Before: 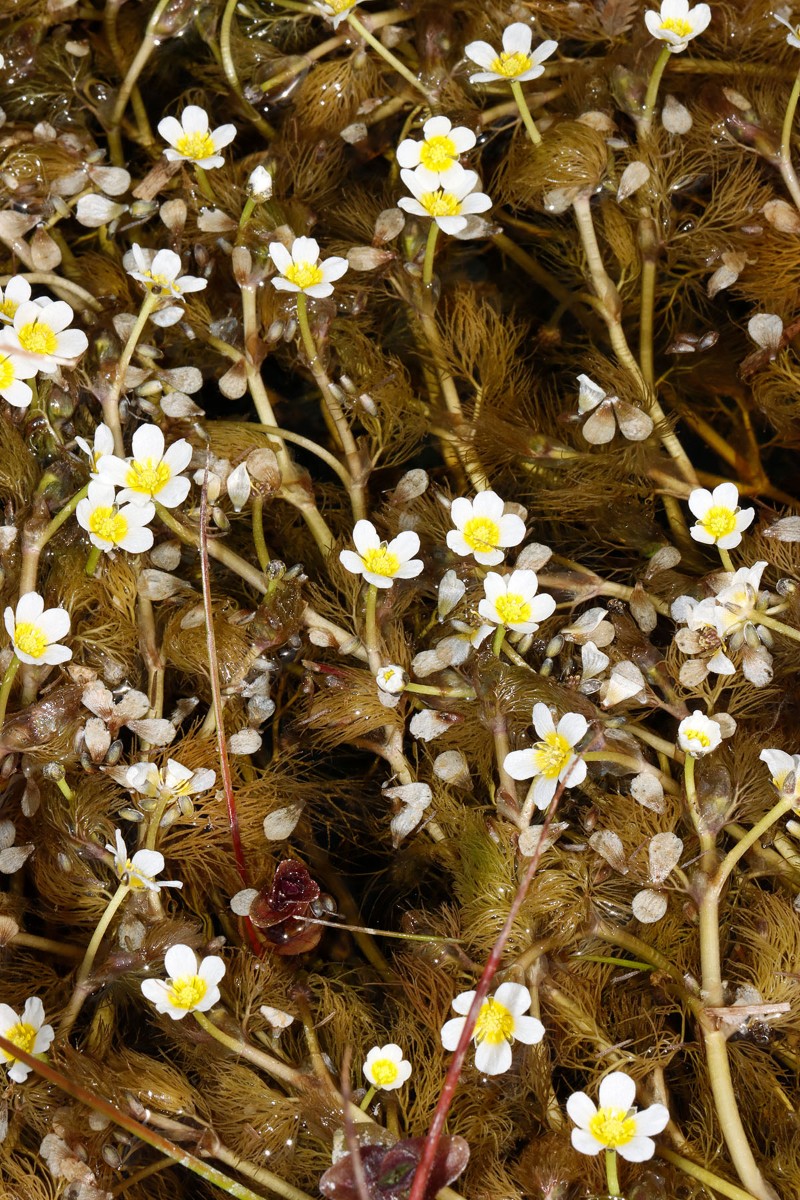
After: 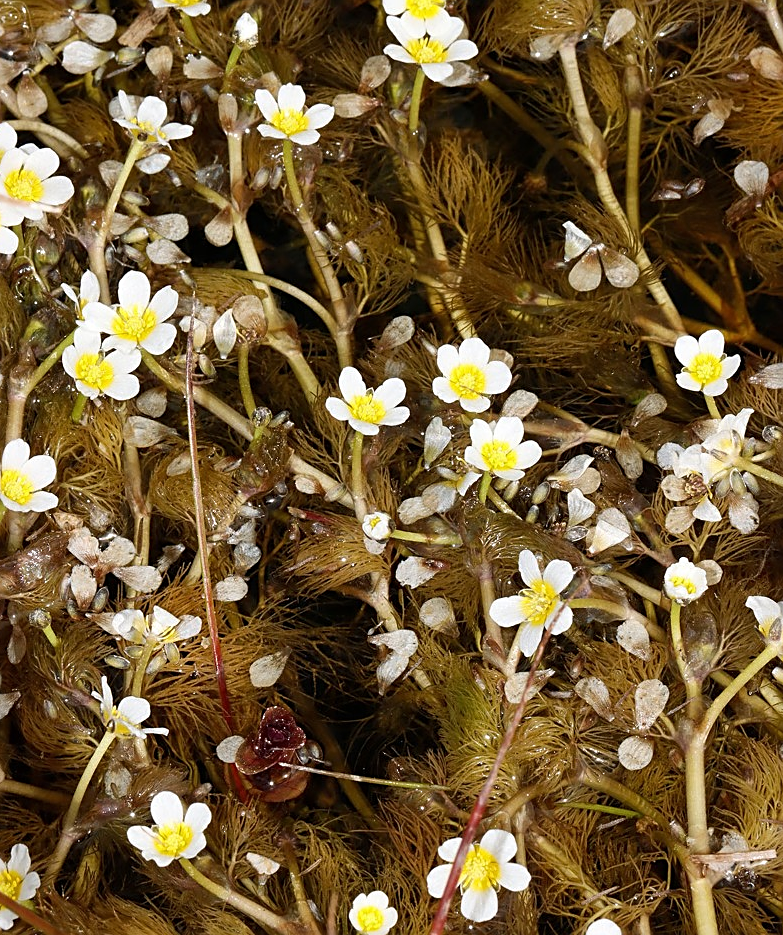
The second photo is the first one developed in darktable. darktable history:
sharpen: on, module defaults
crop and rotate: left 1.814%, top 12.818%, right 0.25%, bottom 9.225%
